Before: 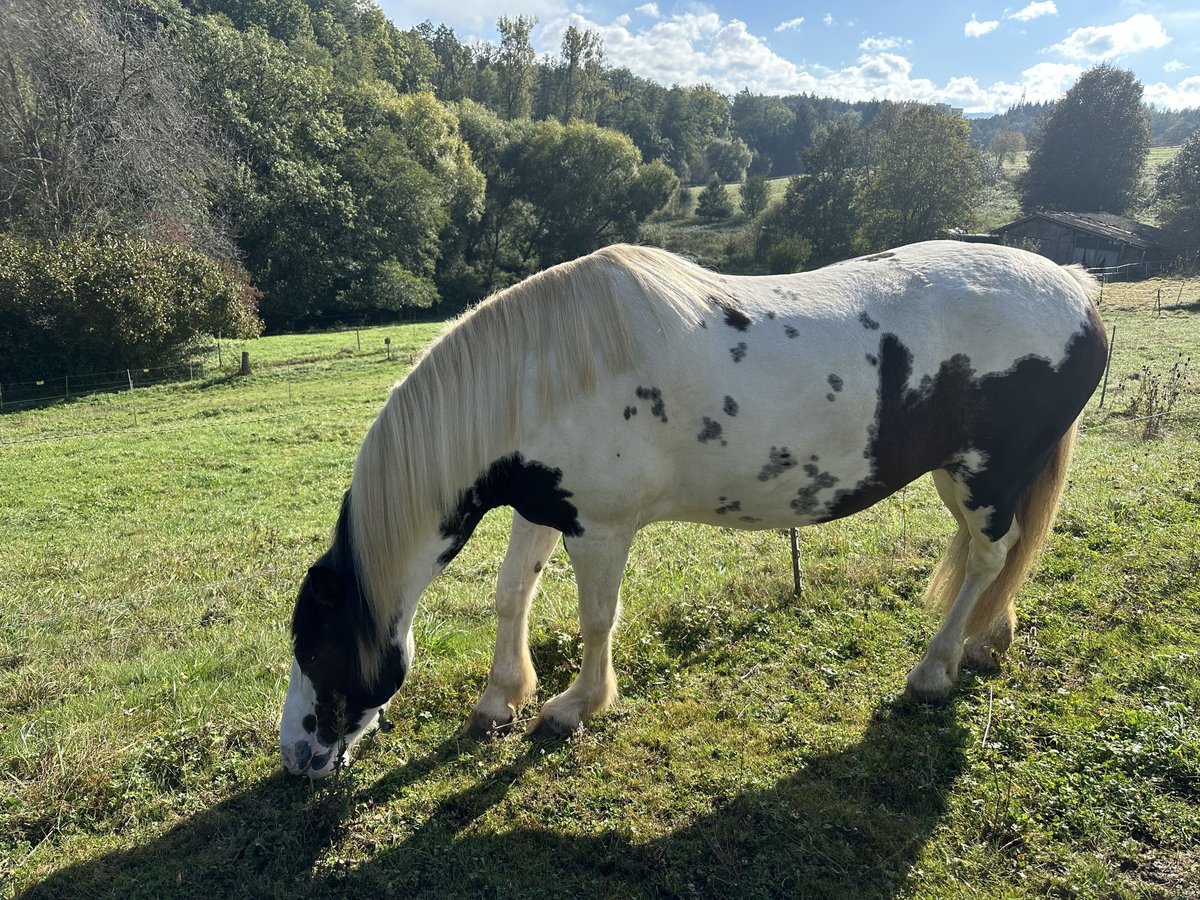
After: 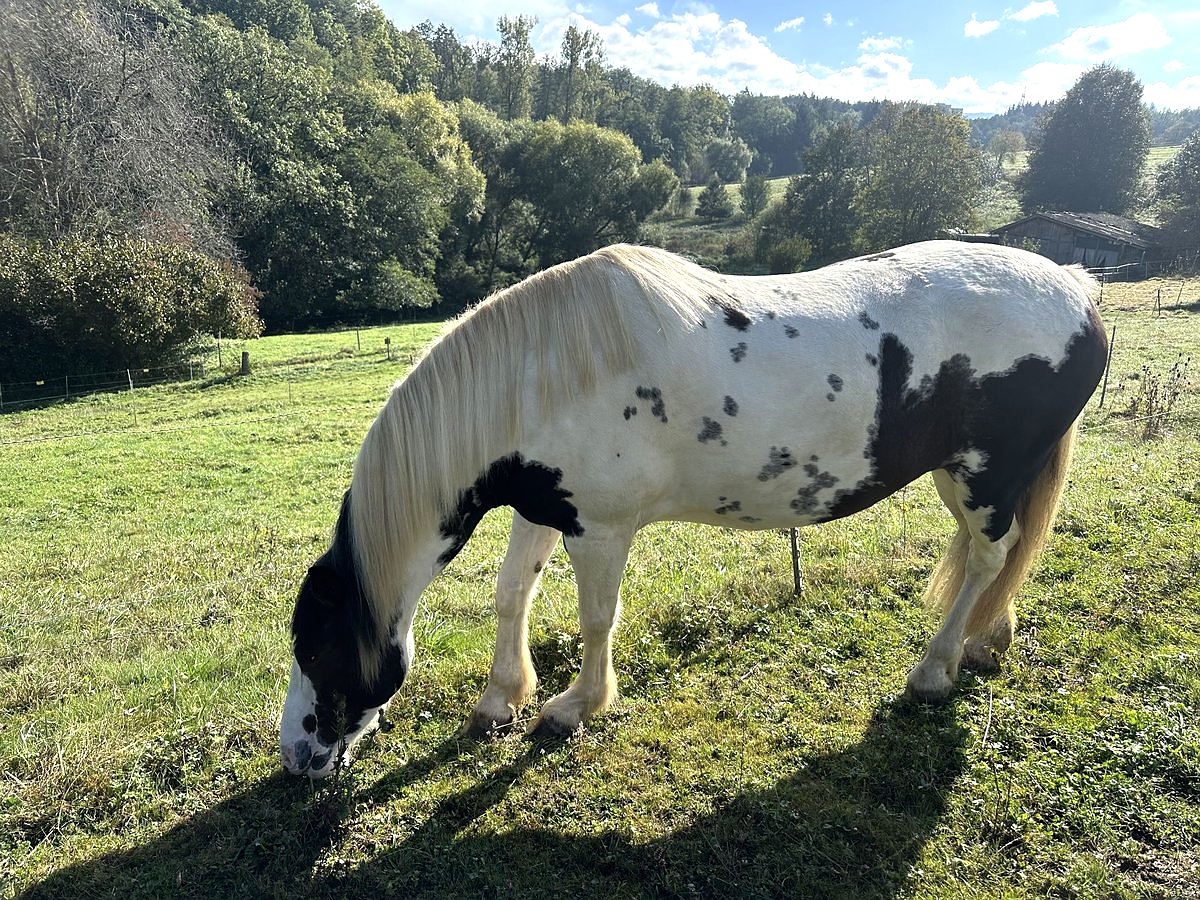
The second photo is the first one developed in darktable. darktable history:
base curve: curves: ch0 [(0, 0) (0.472, 0.455) (1, 1)], preserve colors none
tone equalizer: -8 EV -0.446 EV, -7 EV -0.374 EV, -6 EV -0.293 EV, -5 EV -0.238 EV, -3 EV 0.228 EV, -2 EV 0.34 EV, -1 EV 0.411 EV, +0 EV 0.387 EV
sharpen: radius 0.996
